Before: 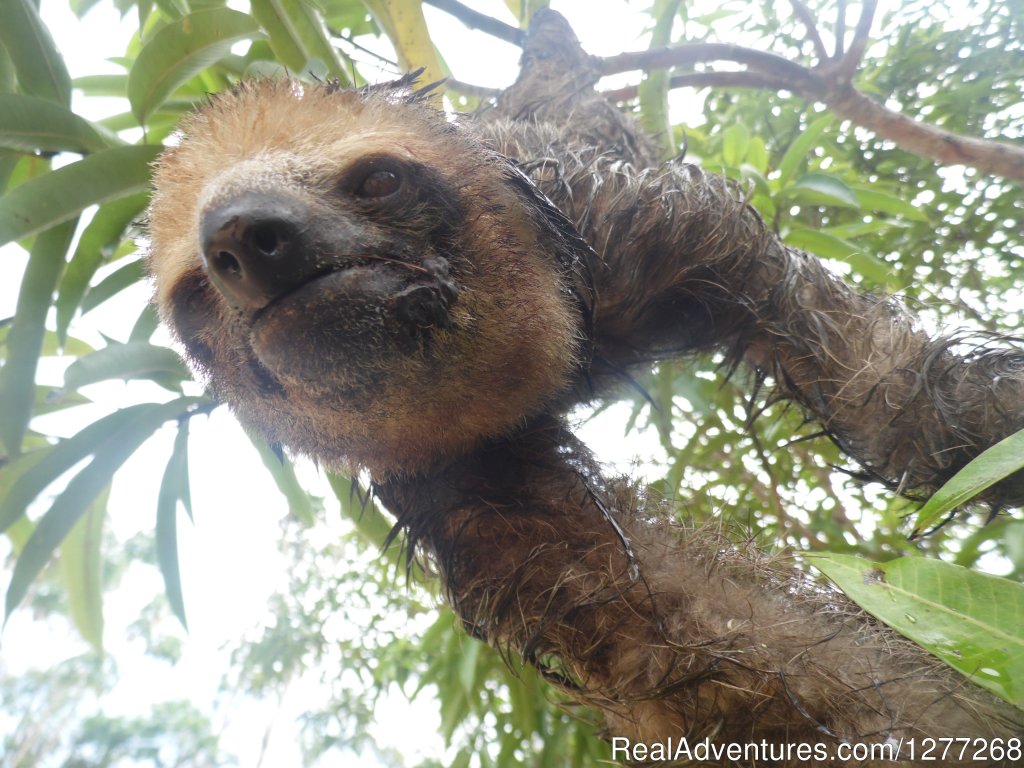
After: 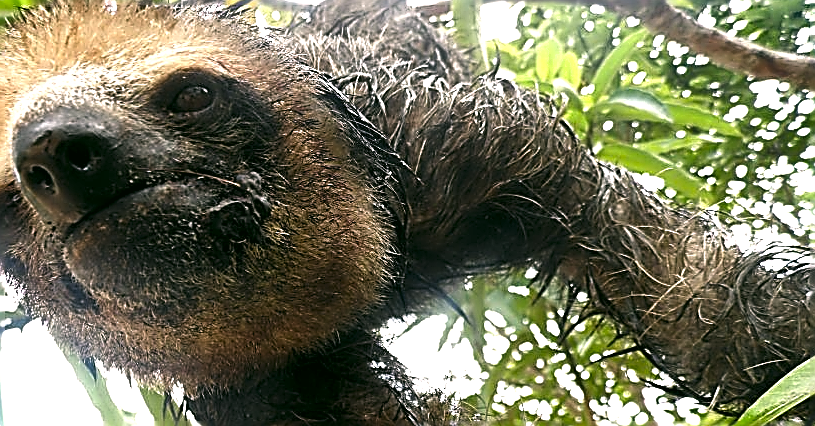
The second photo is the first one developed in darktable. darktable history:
crop: left 18.333%, top 11.116%, right 2.062%, bottom 33.373%
color correction: highlights a* 4.09, highlights b* 4.96, shadows a* -7.75, shadows b* 4.81
exposure: exposure 0.561 EV, compensate highlight preservation false
shadows and highlights: low approximation 0.01, soften with gaussian
contrast brightness saturation: brightness -0.208, saturation 0.08
sharpen: amount 1.986
levels: levels [0.062, 0.494, 0.925]
